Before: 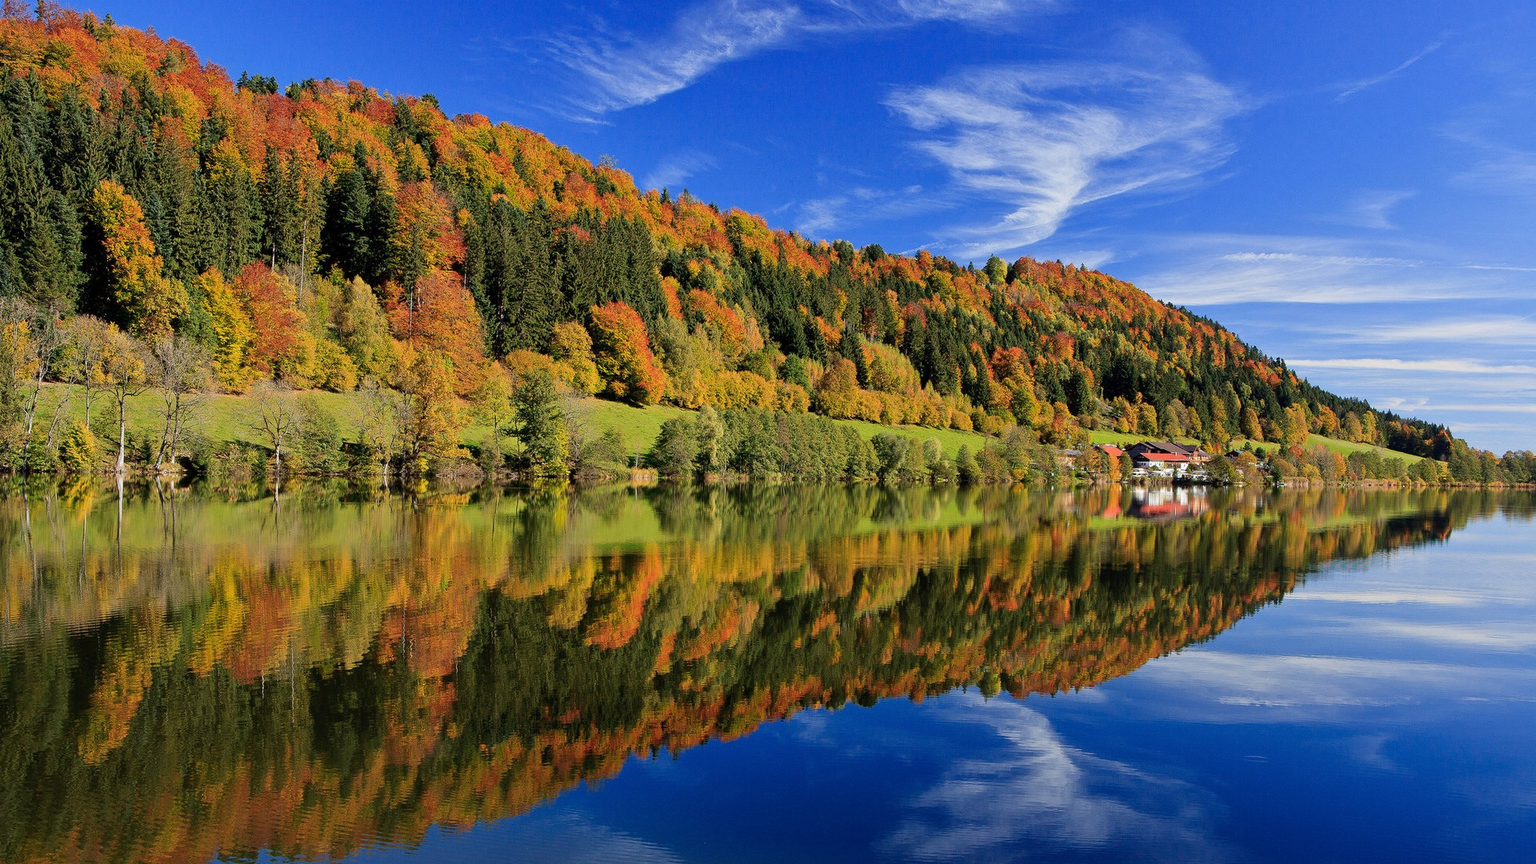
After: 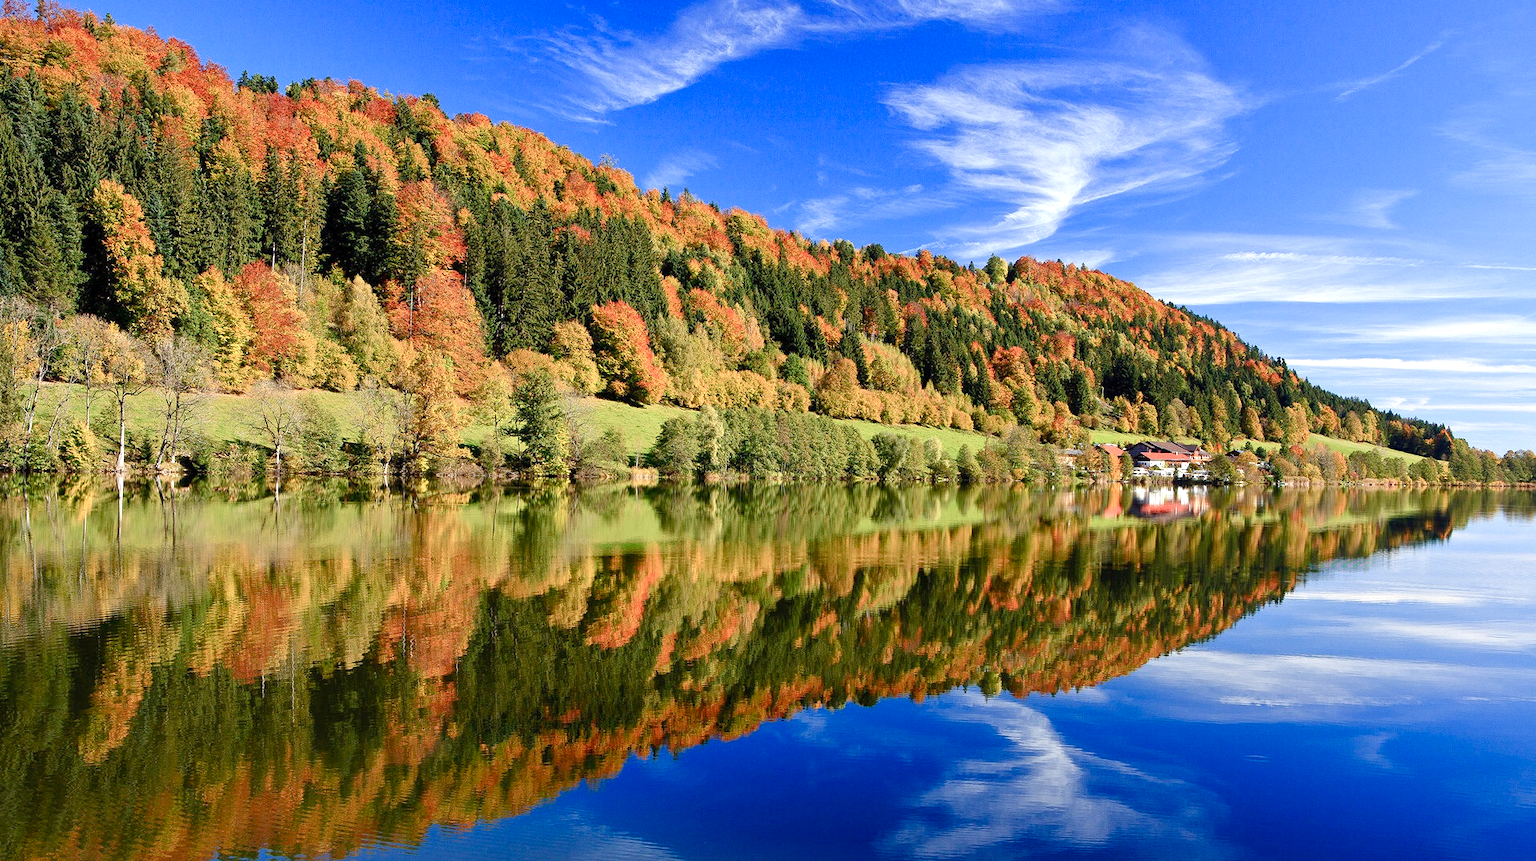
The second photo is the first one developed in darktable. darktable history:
color balance rgb: perceptual saturation grading › global saturation 20%, perceptual saturation grading › highlights -49.082%, perceptual saturation grading › shadows 25.896%
crop: top 0.115%, bottom 0.171%
exposure: exposure 0.658 EV, compensate highlight preservation false
